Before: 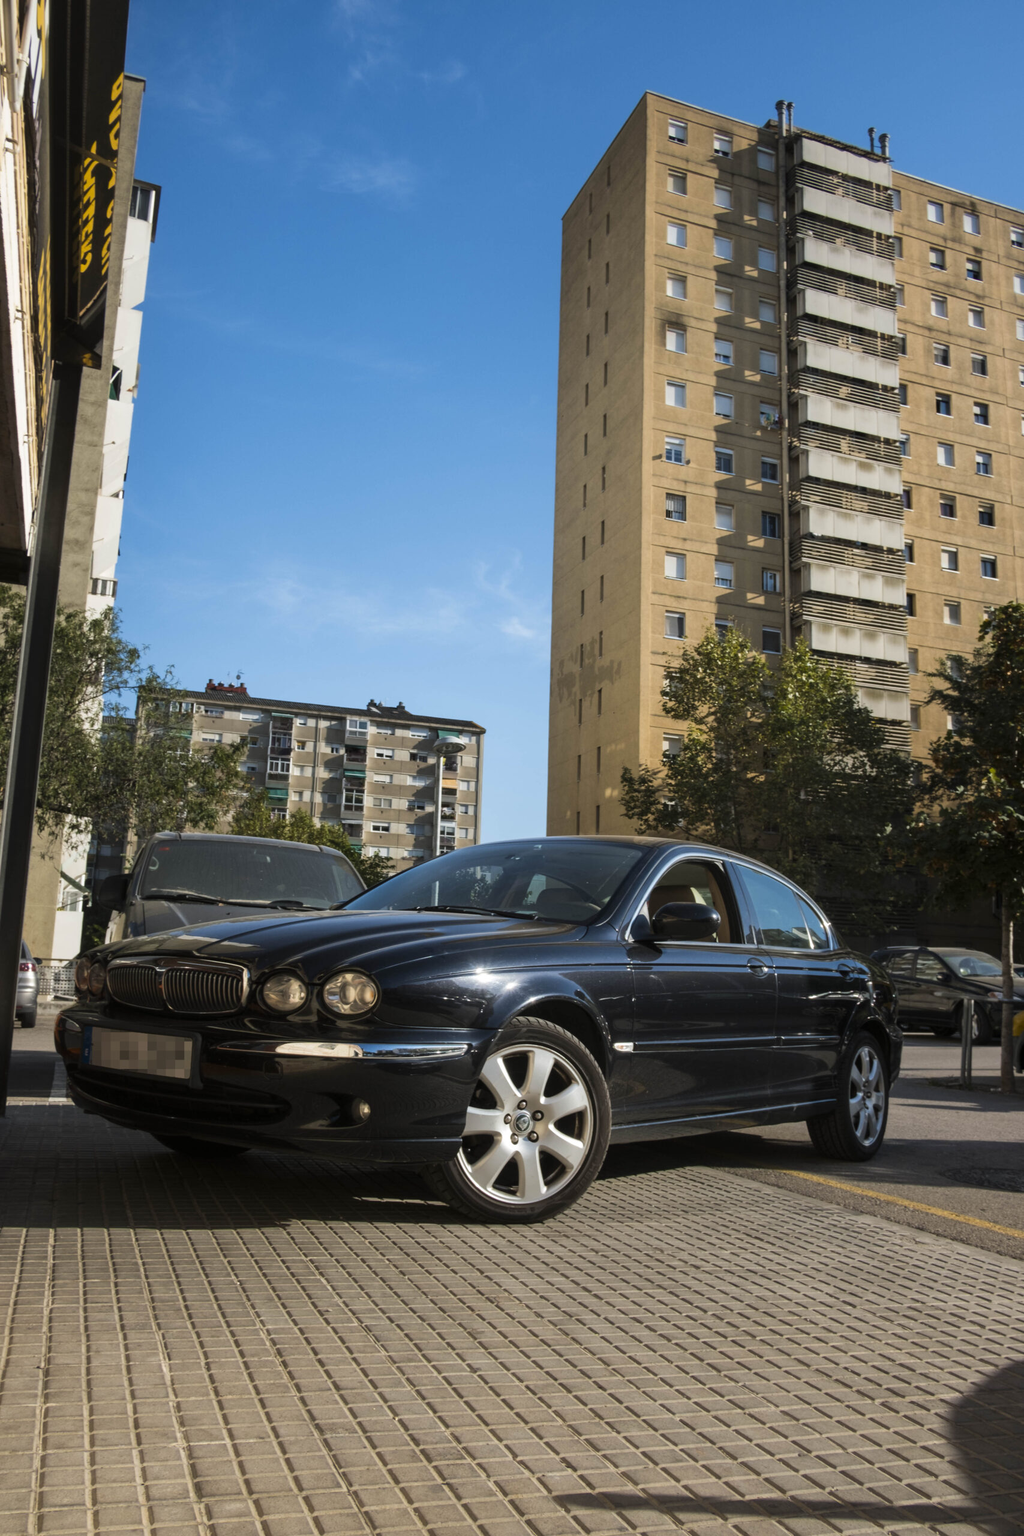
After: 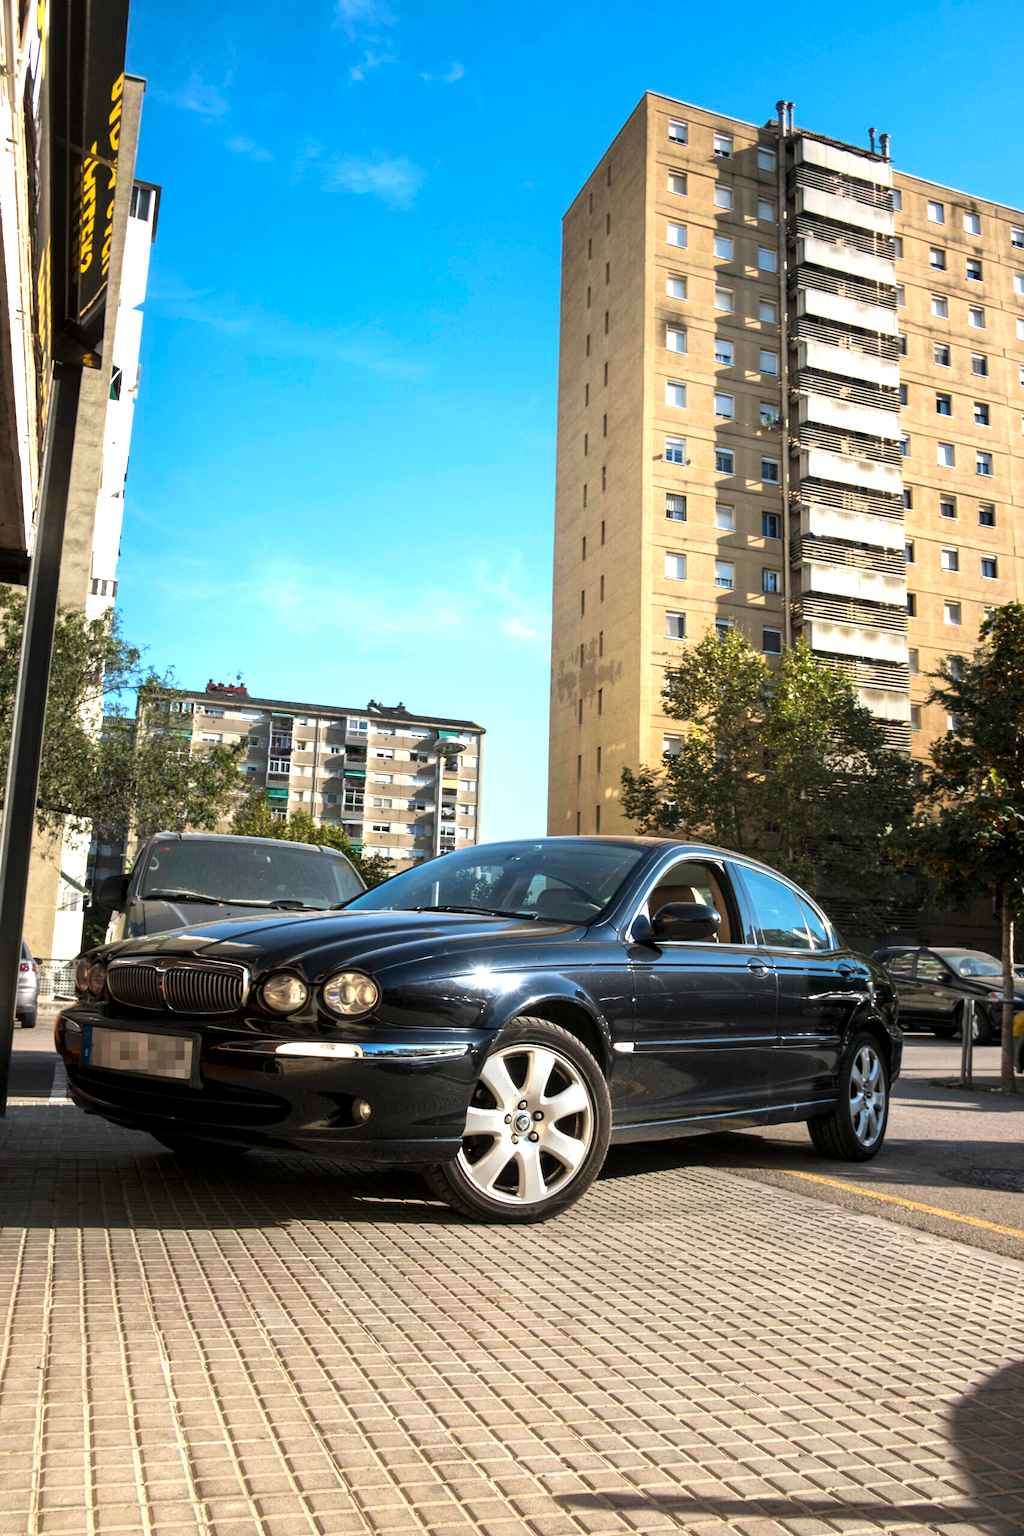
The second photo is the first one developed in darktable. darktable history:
exposure: exposure 1 EV, compensate exposure bias true, compensate highlight preservation false
local contrast: highlights 103%, shadows 101%, detail 119%, midtone range 0.2
